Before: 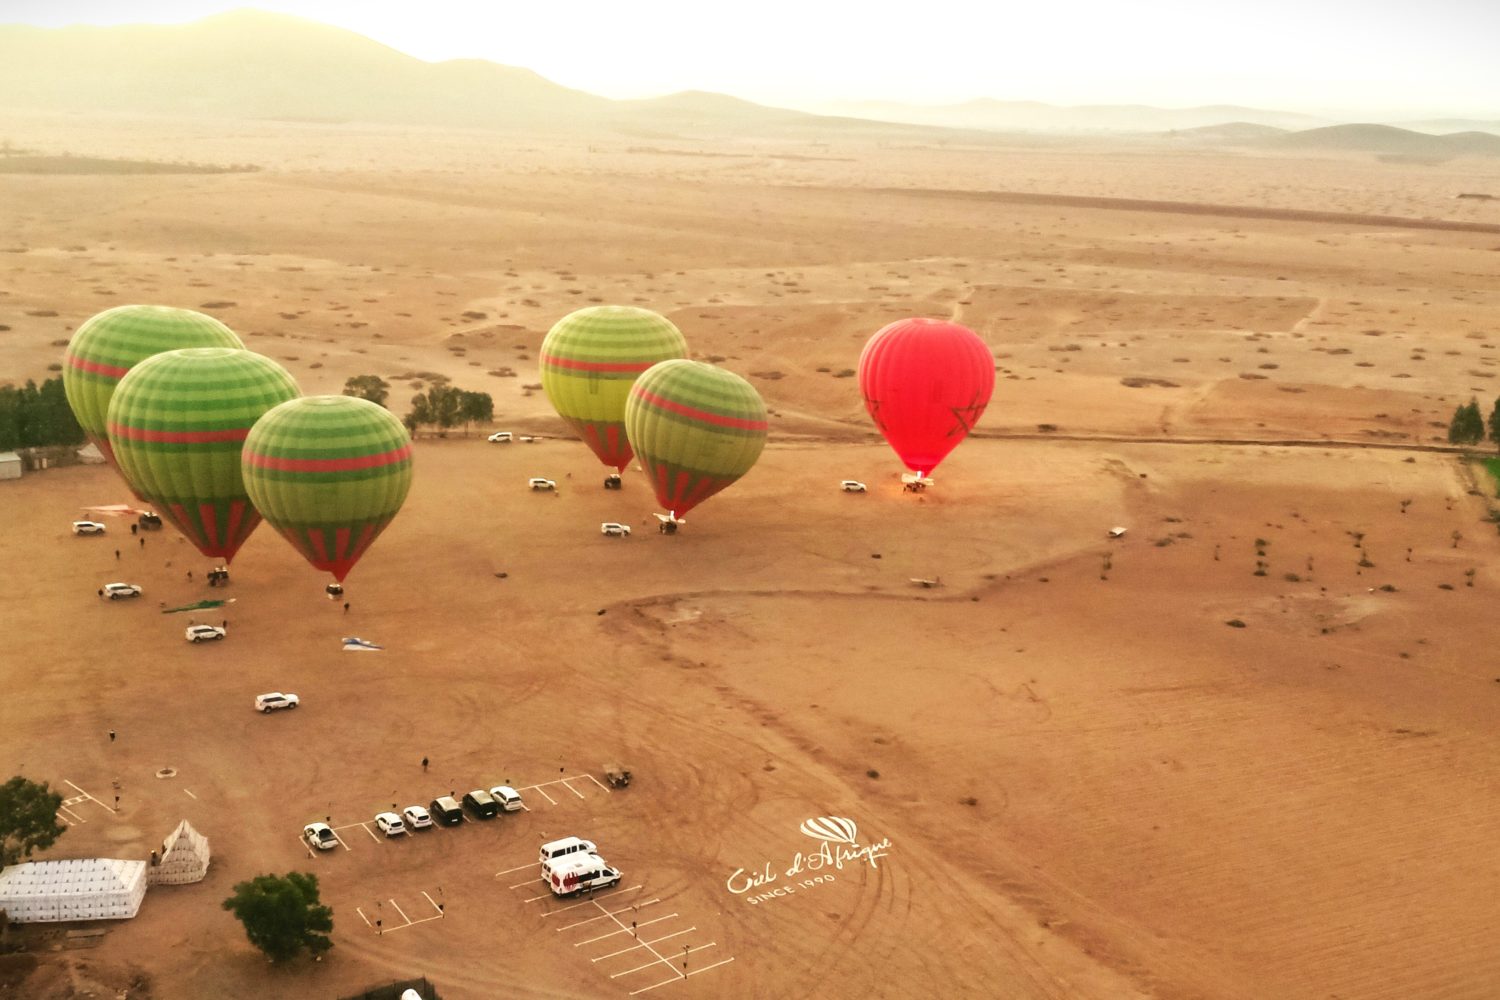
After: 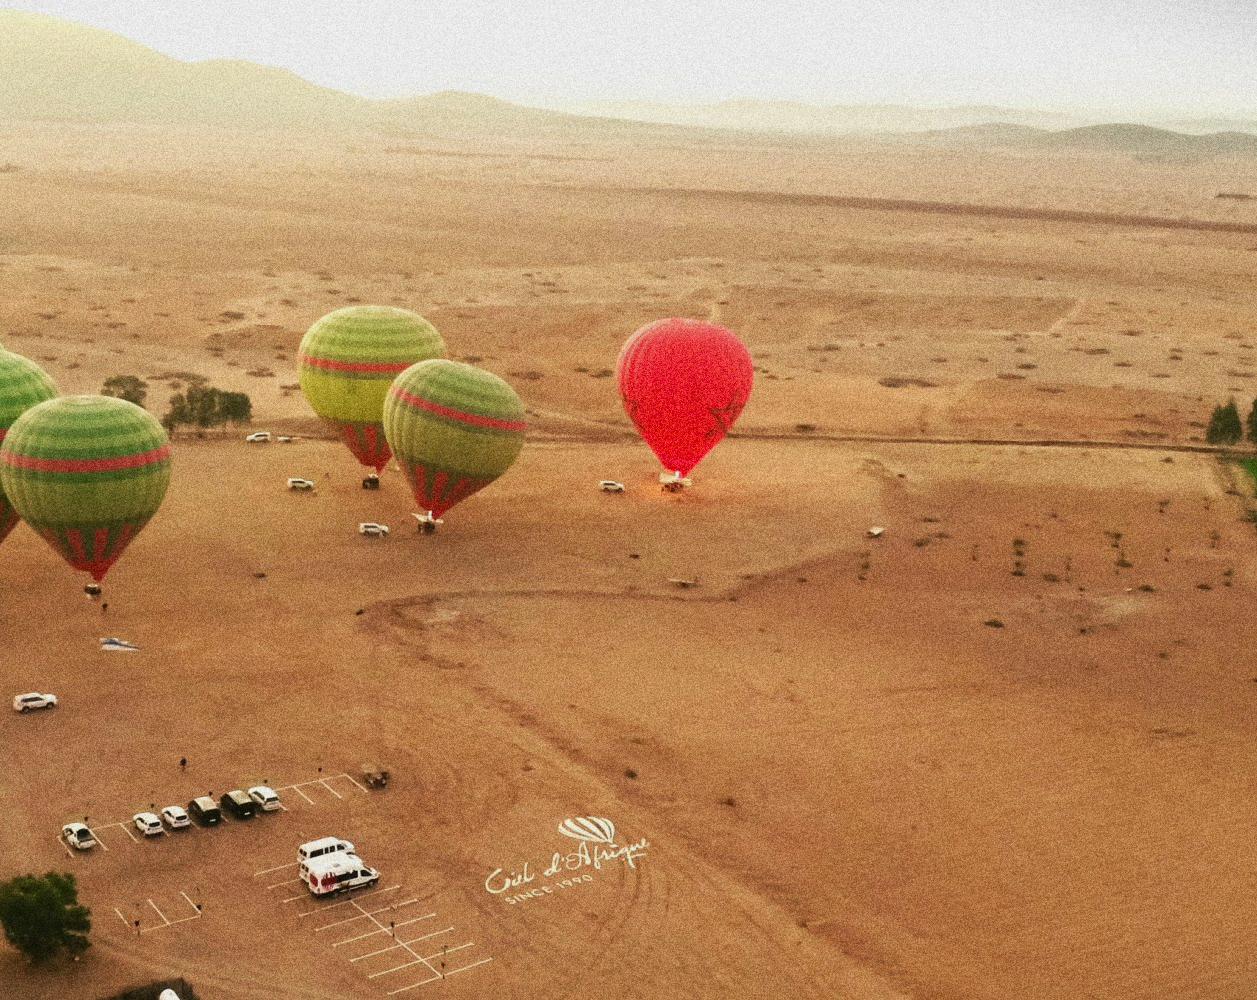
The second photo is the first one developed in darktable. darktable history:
crop: left 16.145%
exposure: exposure -0.293 EV, compensate highlight preservation false
grain: coarseness 14.49 ISO, strength 48.04%, mid-tones bias 35%
